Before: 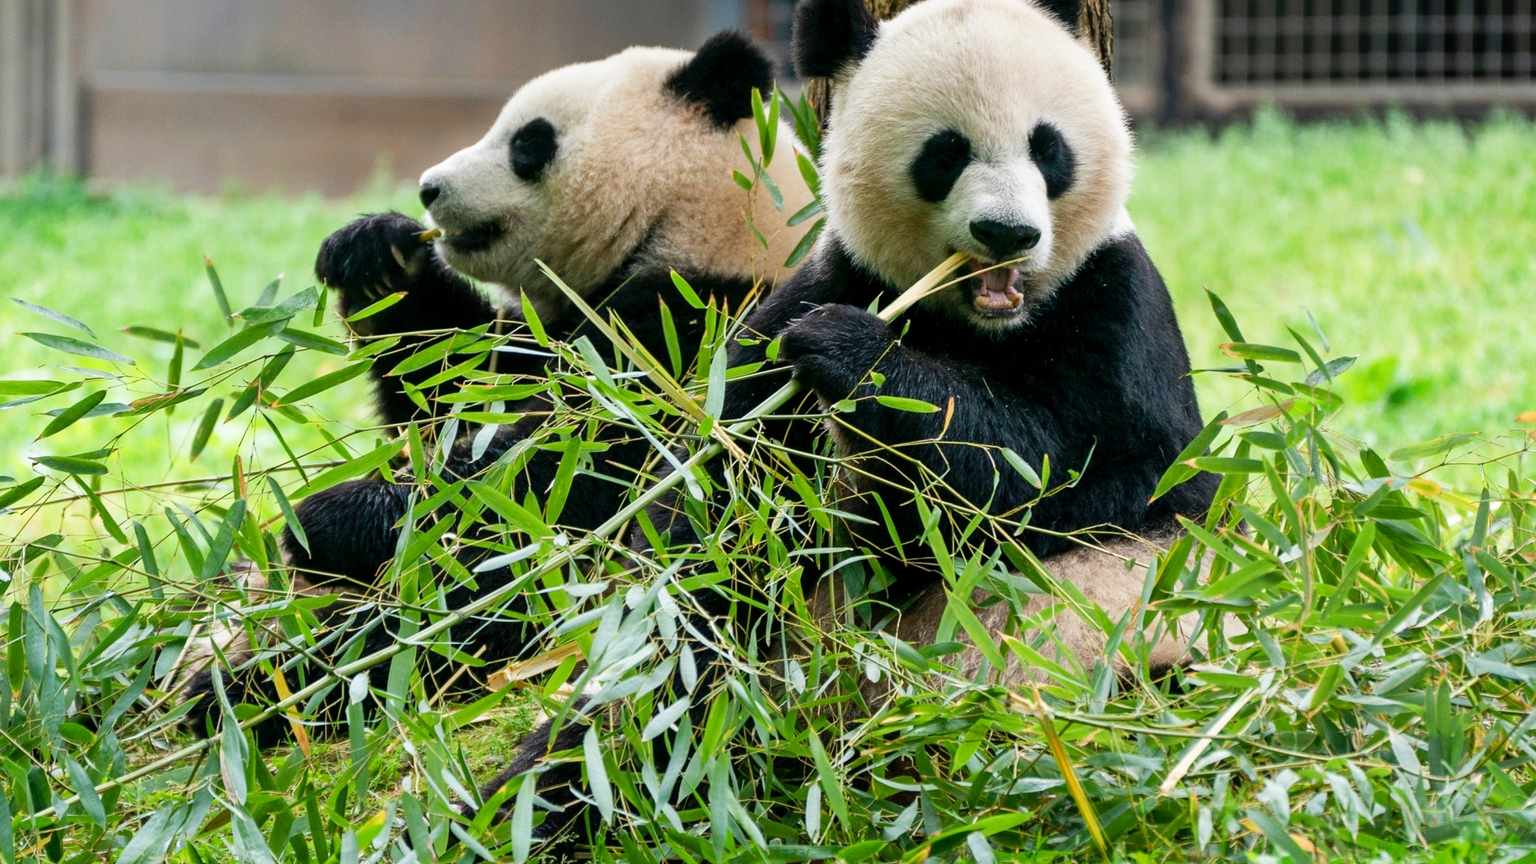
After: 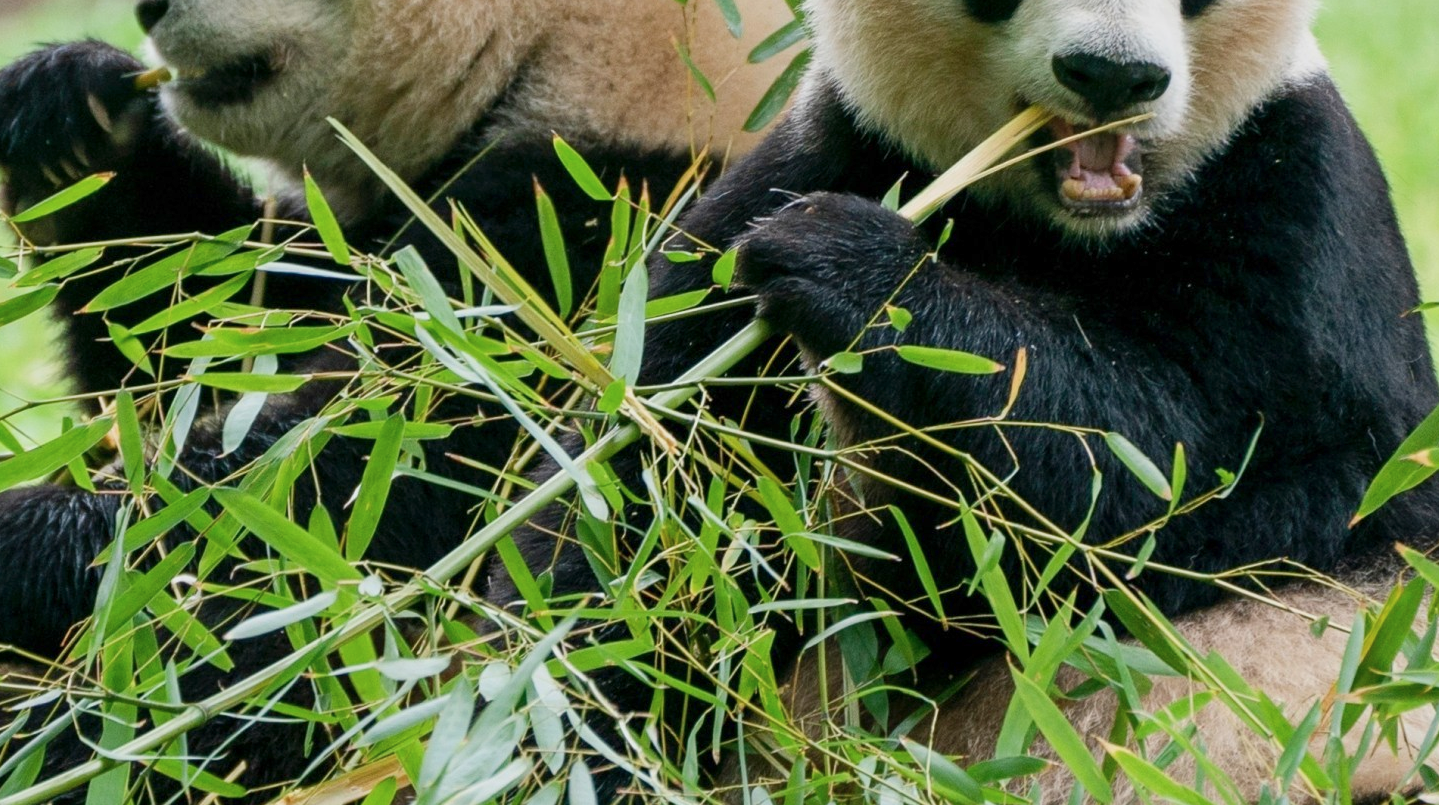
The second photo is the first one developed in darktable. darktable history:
color balance rgb: shadows lift › chroma 0.657%, shadows lift › hue 115.78°, perceptual saturation grading › global saturation -4.109%, perceptual saturation grading › shadows -2.84%, contrast -10.137%
crop and rotate: left 22.05%, top 21.871%, right 21.738%, bottom 22.174%
